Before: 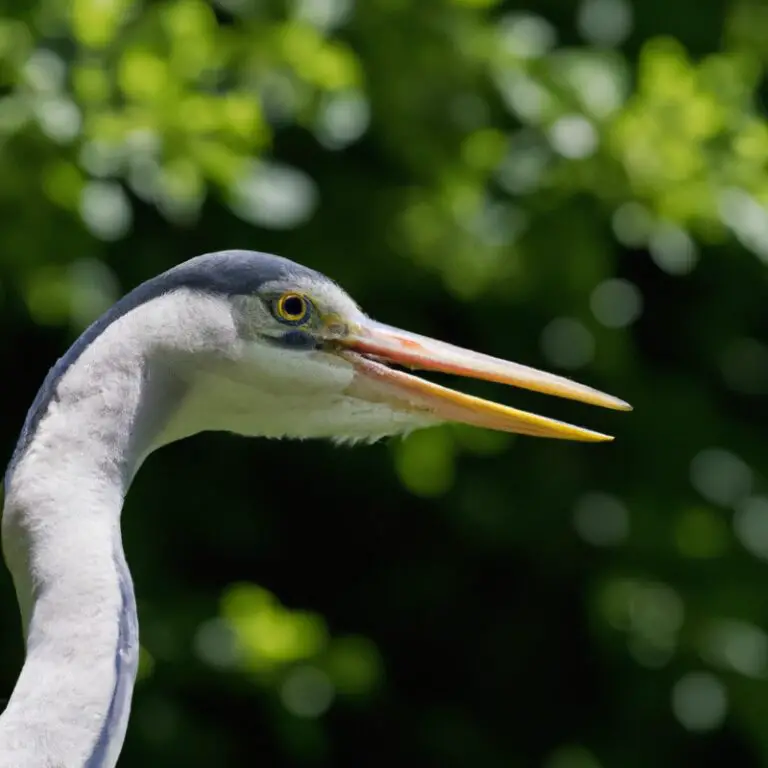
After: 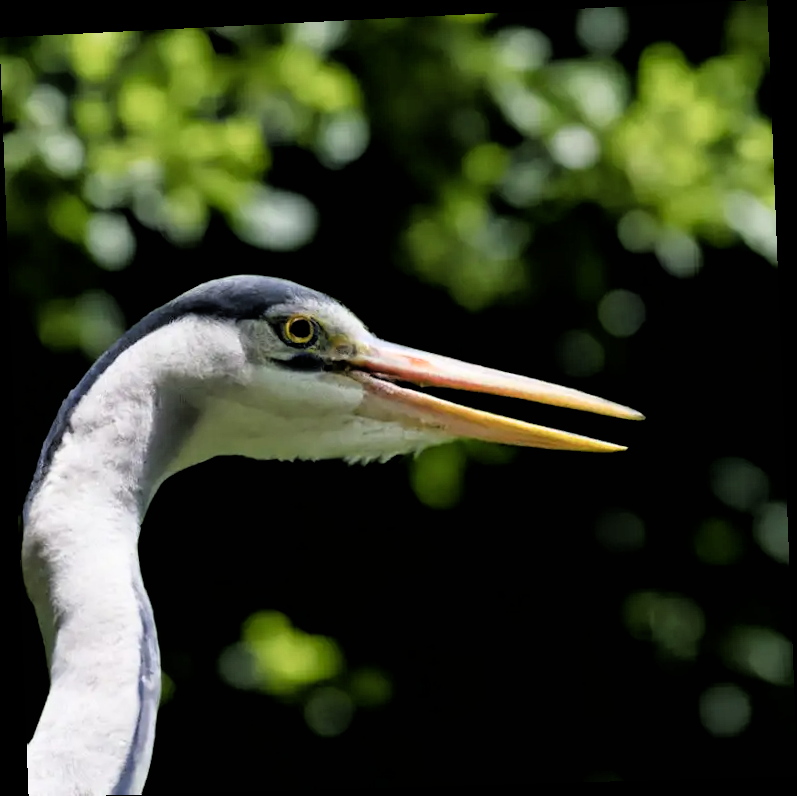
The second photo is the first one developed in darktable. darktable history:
rotate and perspective: rotation -2.22°, lens shift (horizontal) -0.022, automatic cropping off
filmic rgb: black relative exposure -3.64 EV, white relative exposure 2.44 EV, hardness 3.29
crop: bottom 0.071%
